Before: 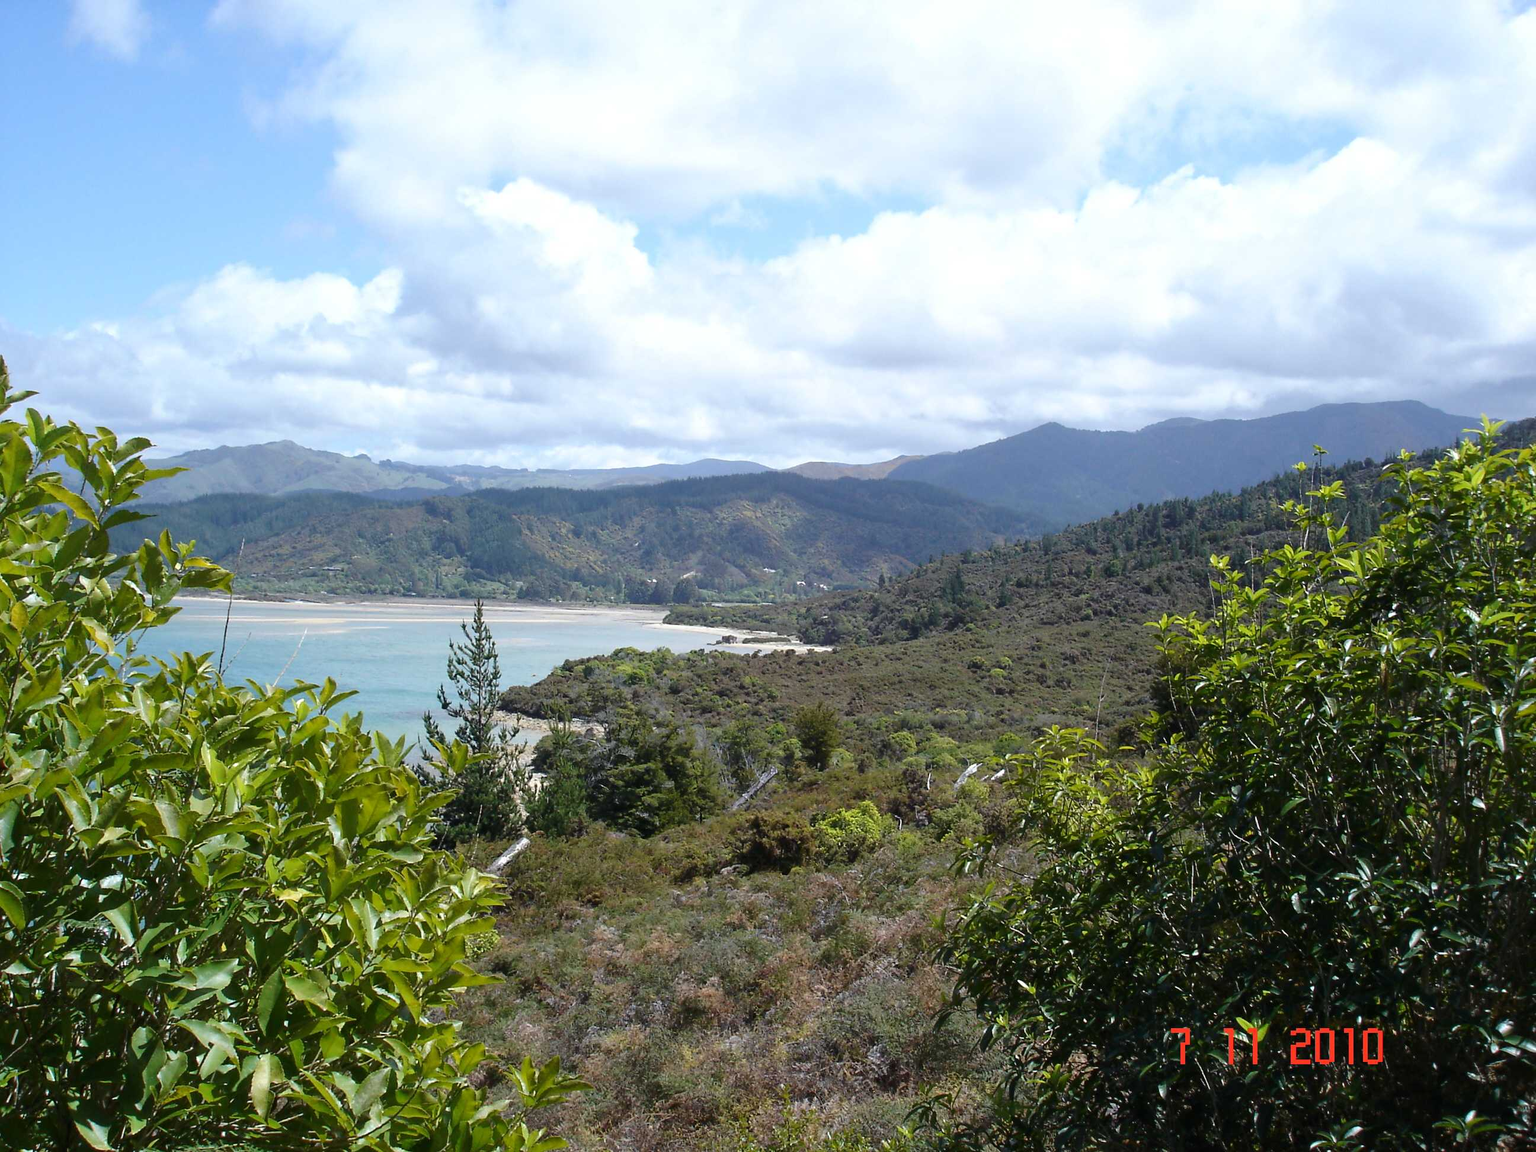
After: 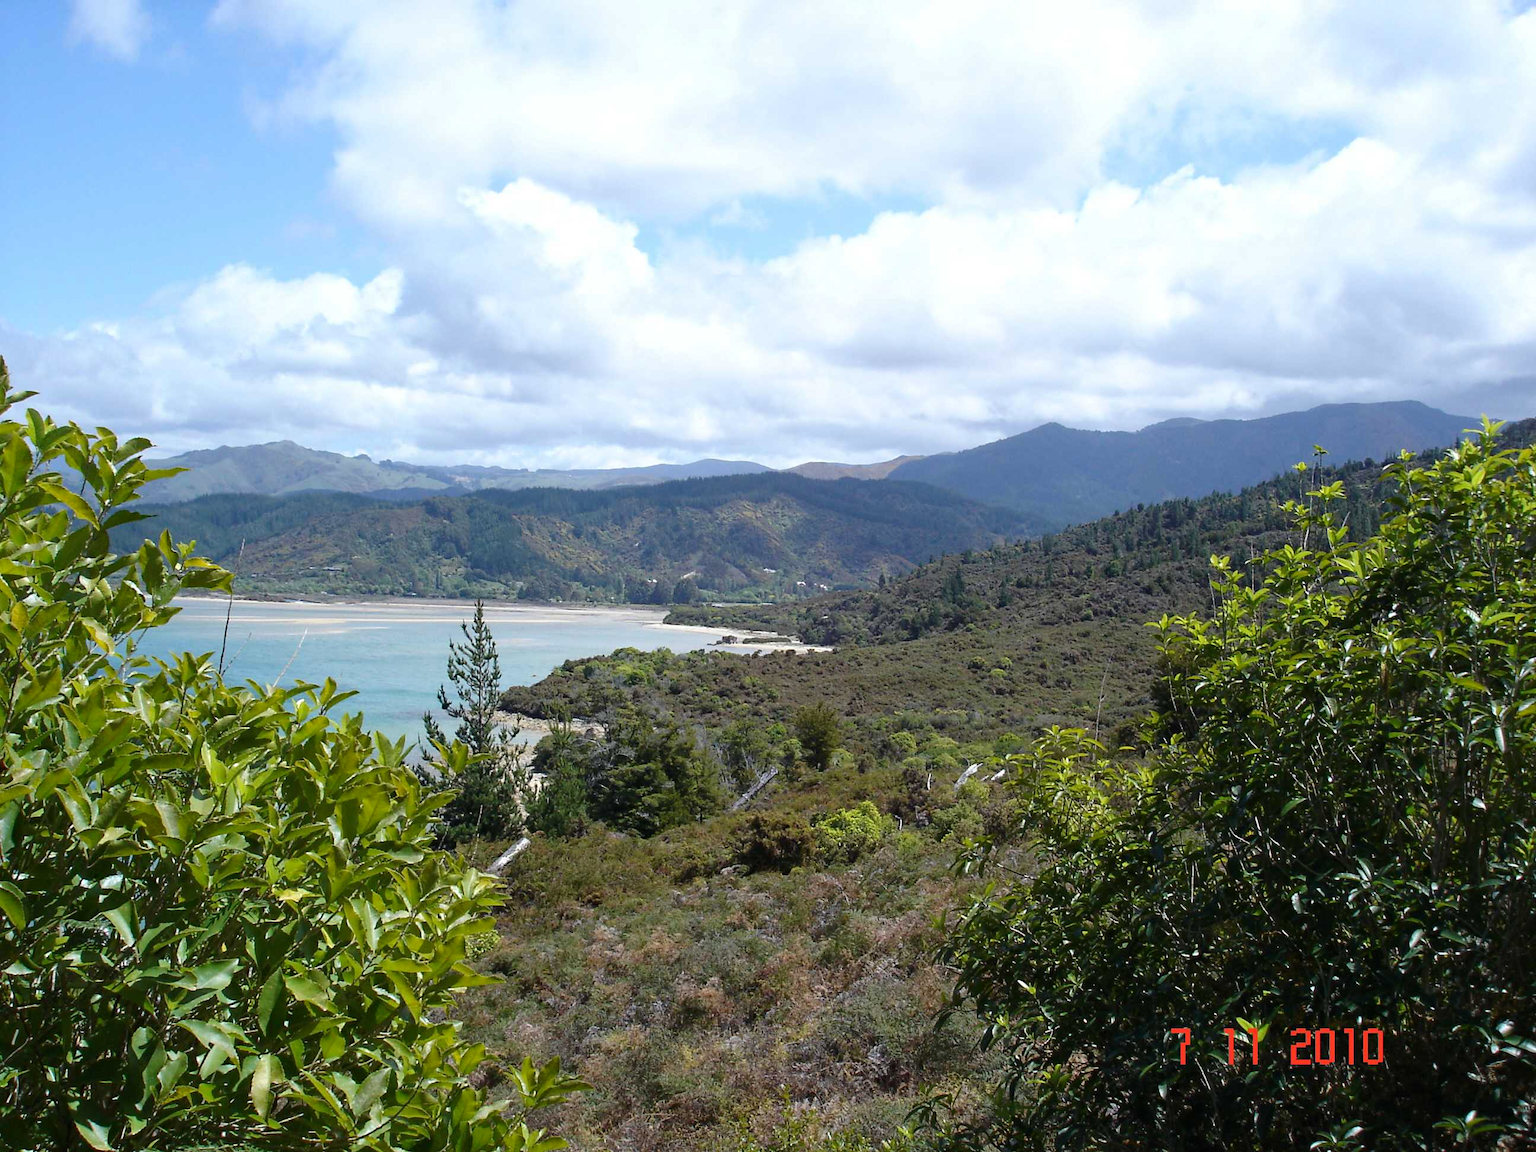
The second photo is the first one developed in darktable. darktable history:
exposure: exposure -0.004 EV, compensate highlight preservation false
haze removal: compatibility mode true, adaptive false
